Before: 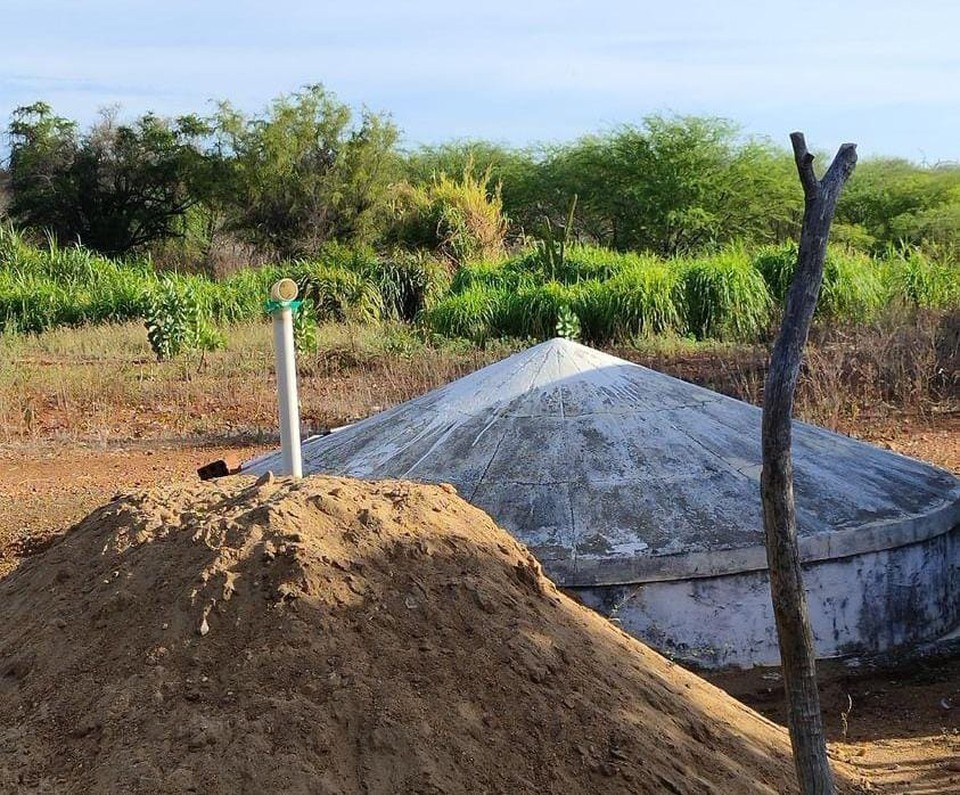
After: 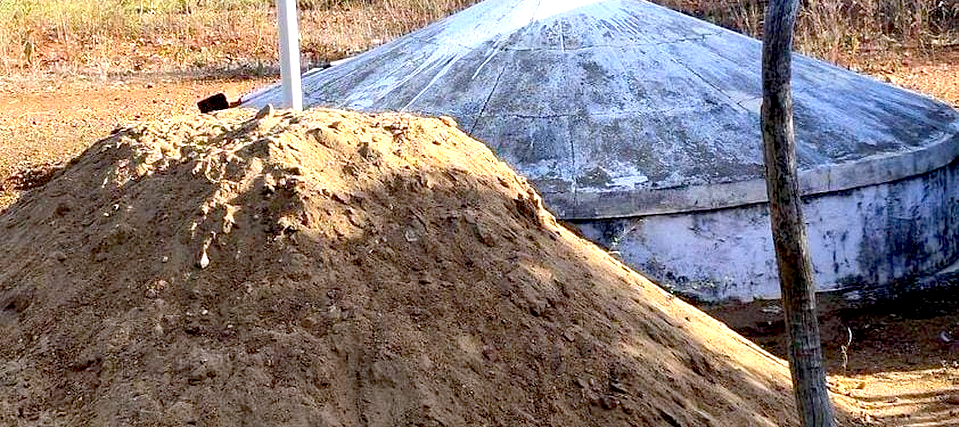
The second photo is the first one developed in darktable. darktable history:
crop and rotate: top 46.237%
exposure: black level correction 0.011, exposure 1.088 EV, compensate exposure bias true, compensate highlight preservation false
white balance: red 0.984, blue 1.059
